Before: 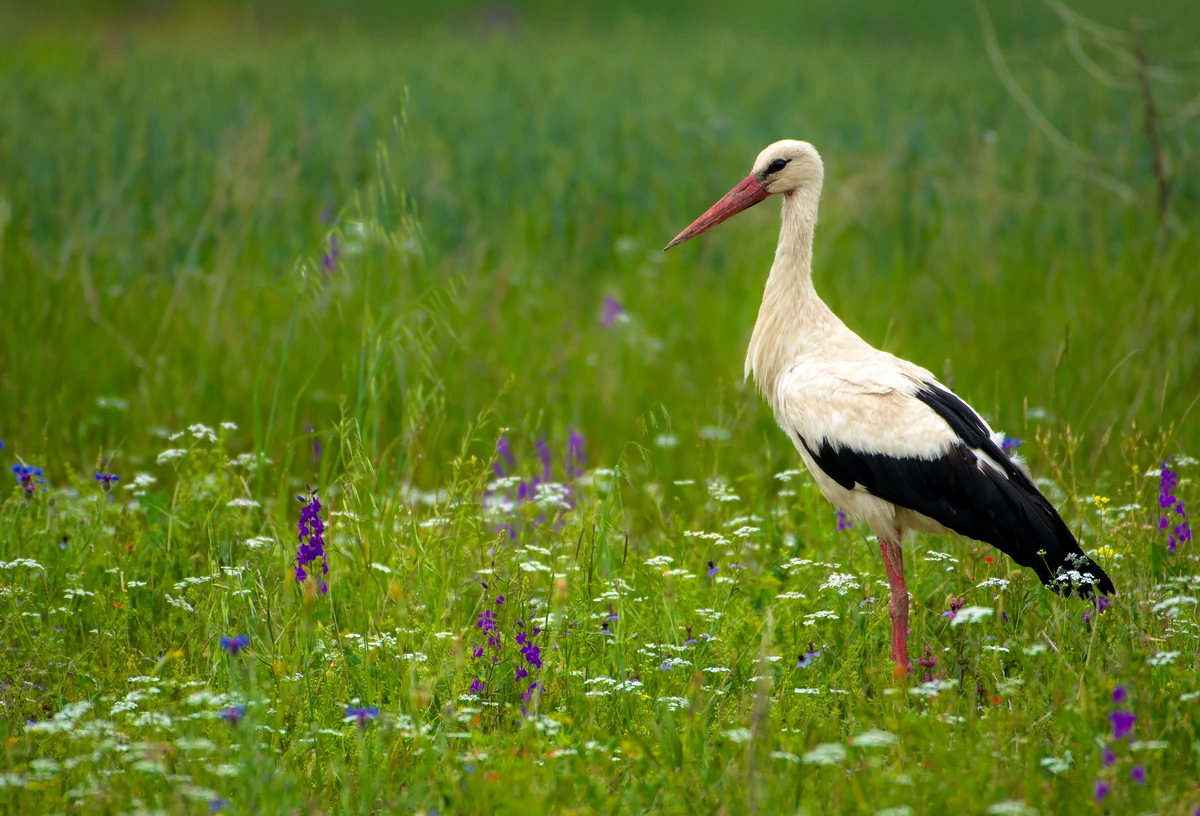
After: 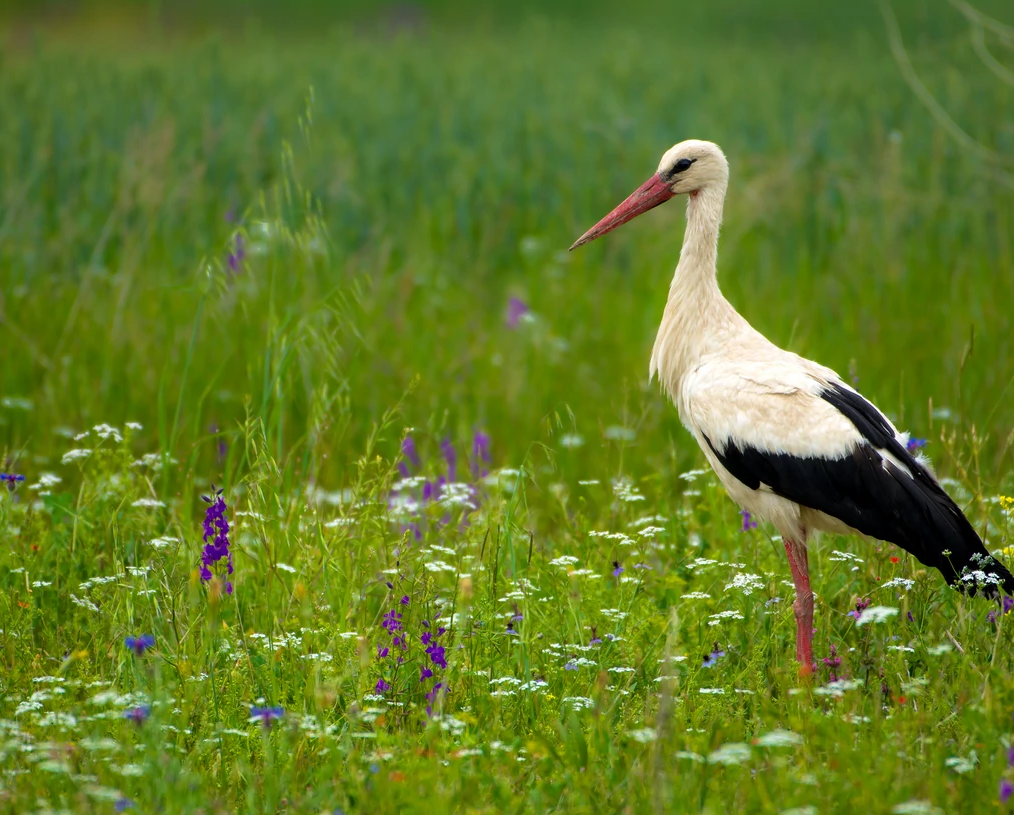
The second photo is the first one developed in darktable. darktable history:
crop: left 7.981%, right 7.471%
